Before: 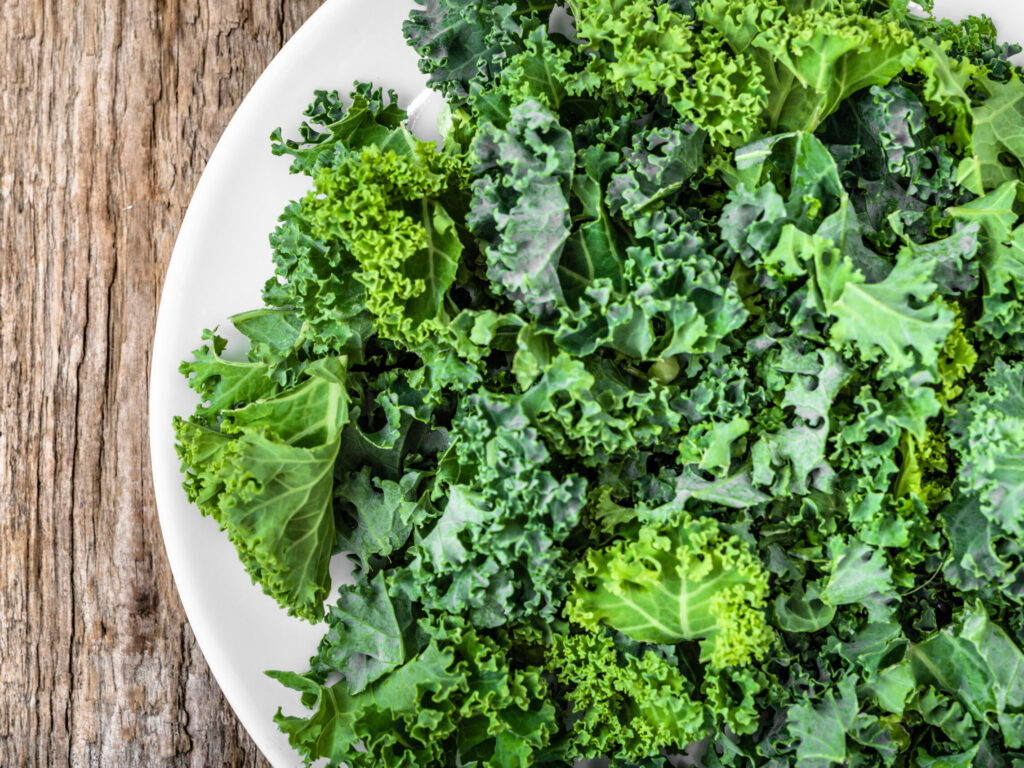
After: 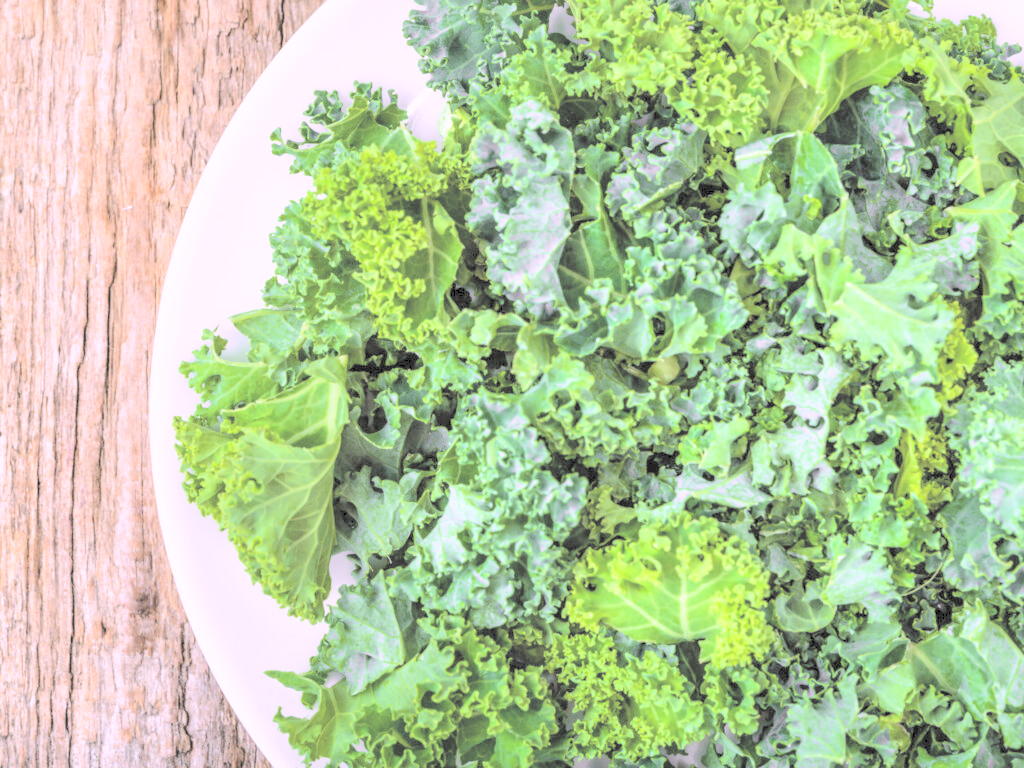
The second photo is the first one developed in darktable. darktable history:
contrast brightness saturation: brightness 1
white balance: red 1.066, blue 1.119
